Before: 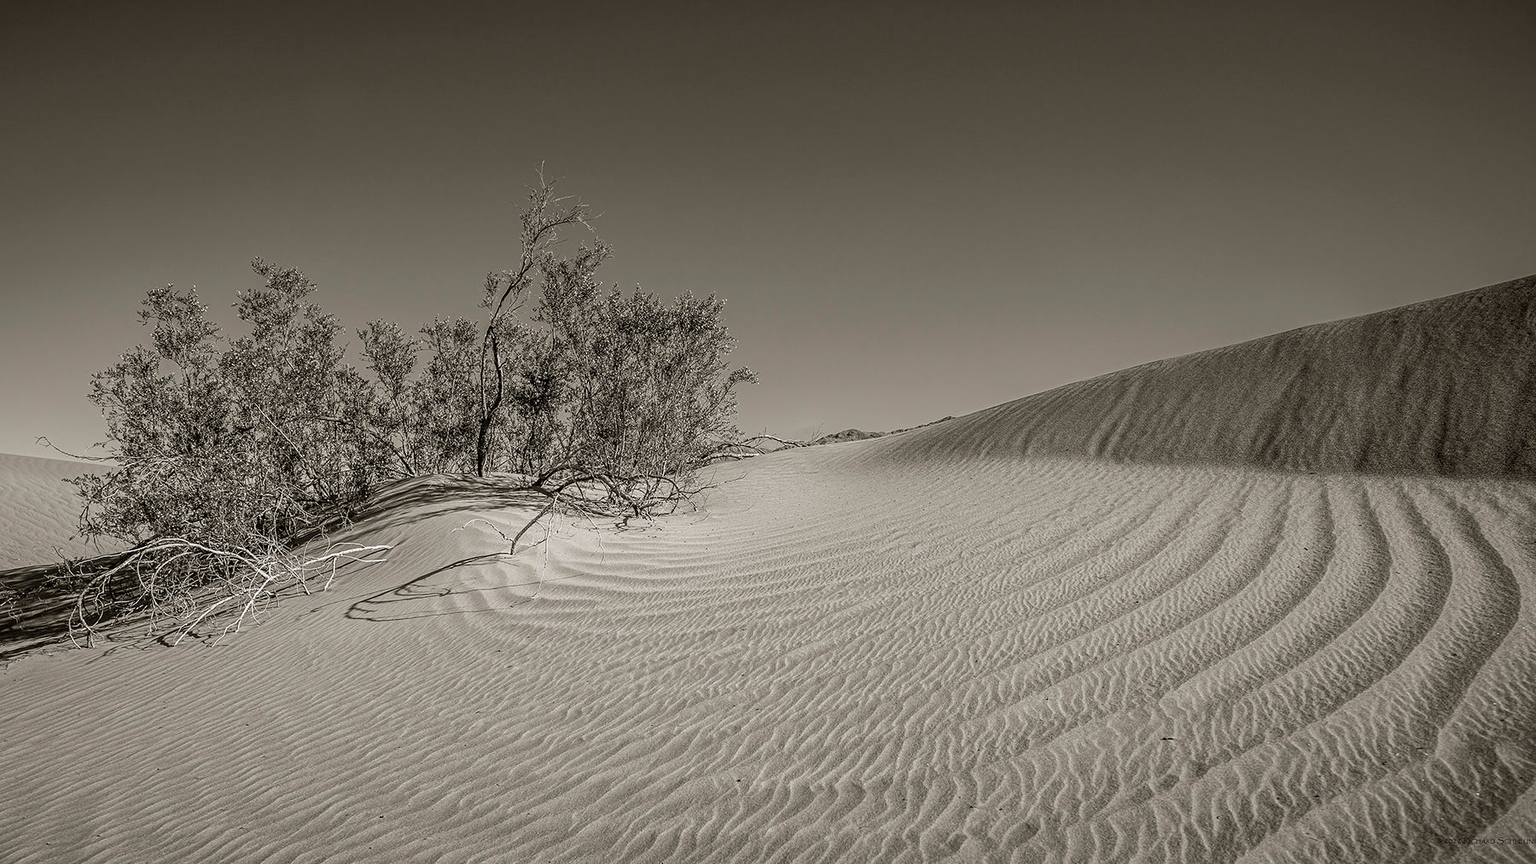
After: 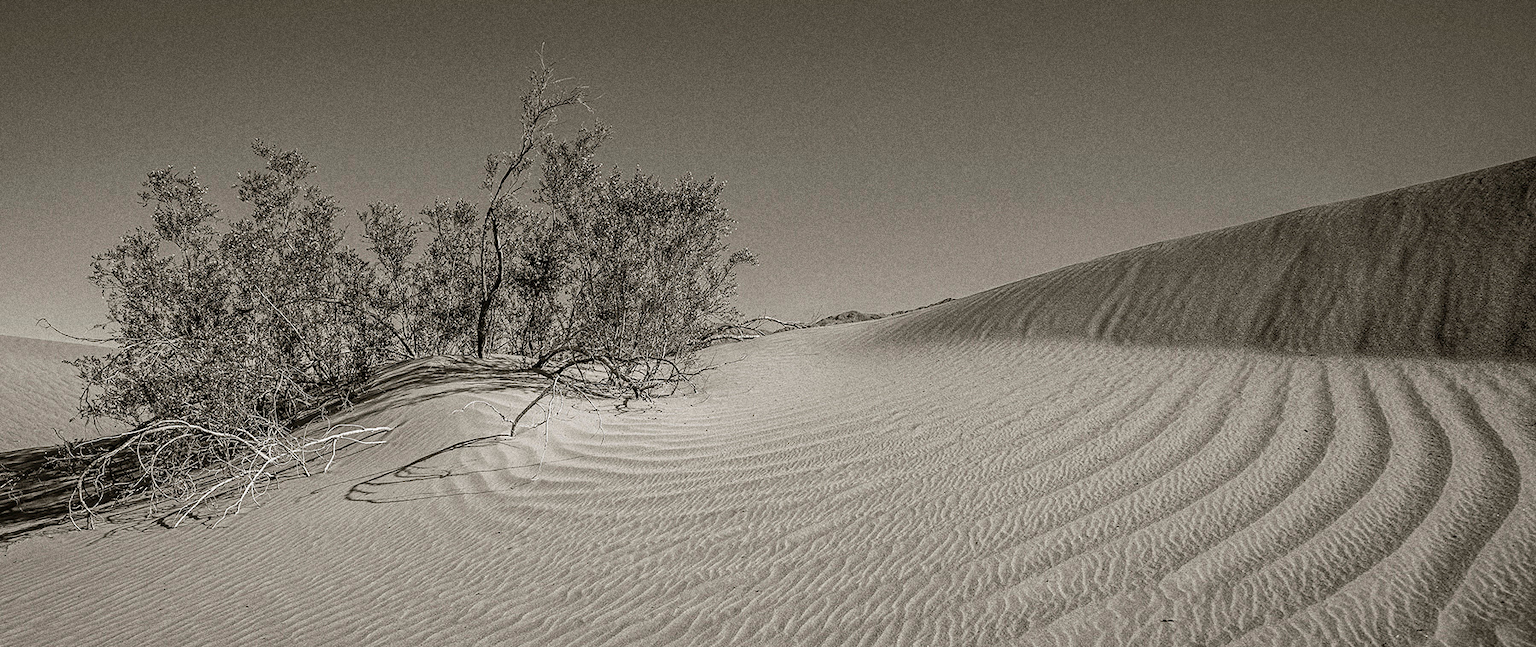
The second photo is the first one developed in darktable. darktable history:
crop: top 13.819%, bottom 11.169%
grain: coarseness 0.09 ISO, strength 40%
